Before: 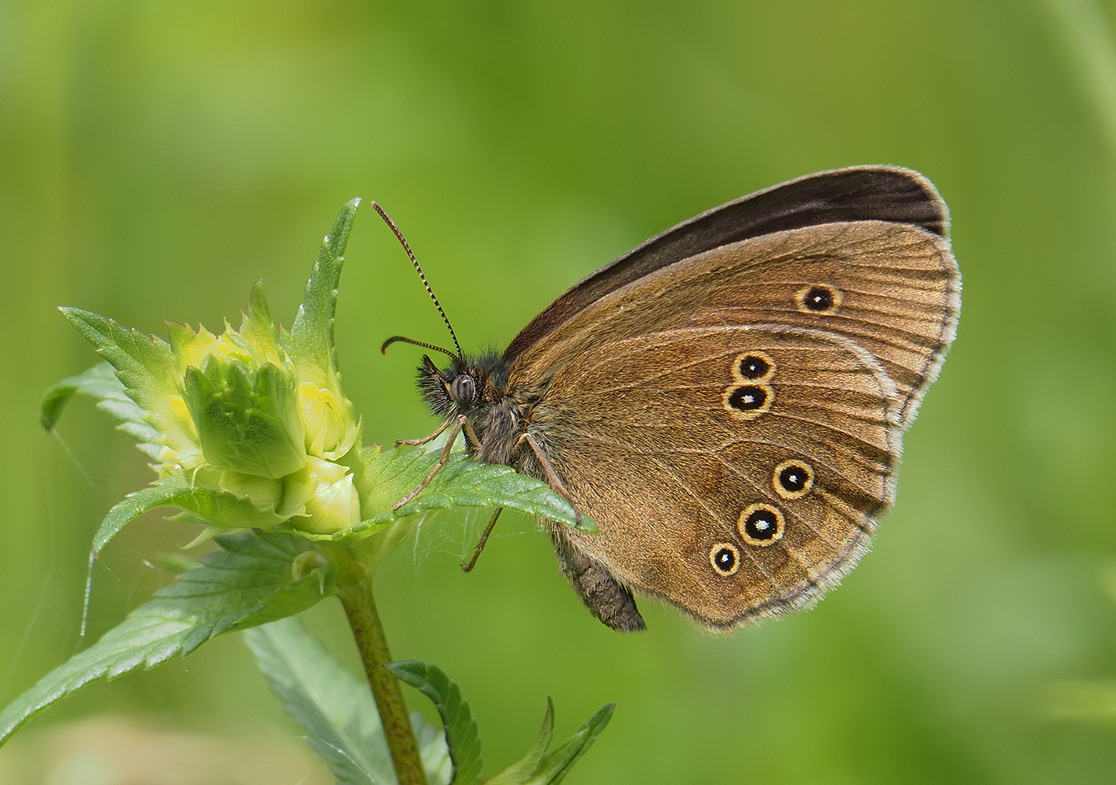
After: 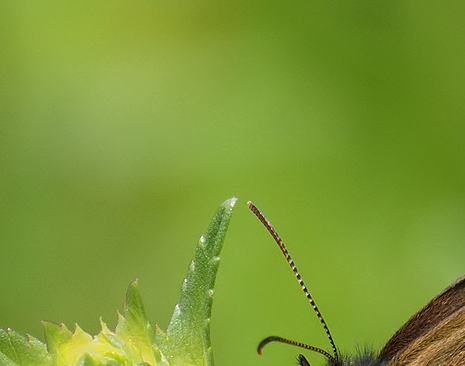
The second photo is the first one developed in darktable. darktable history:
crop and rotate: left 11.124%, top 0.049%, right 47.171%, bottom 53.22%
local contrast: highlights 103%, shadows 101%, detail 120%, midtone range 0.2
